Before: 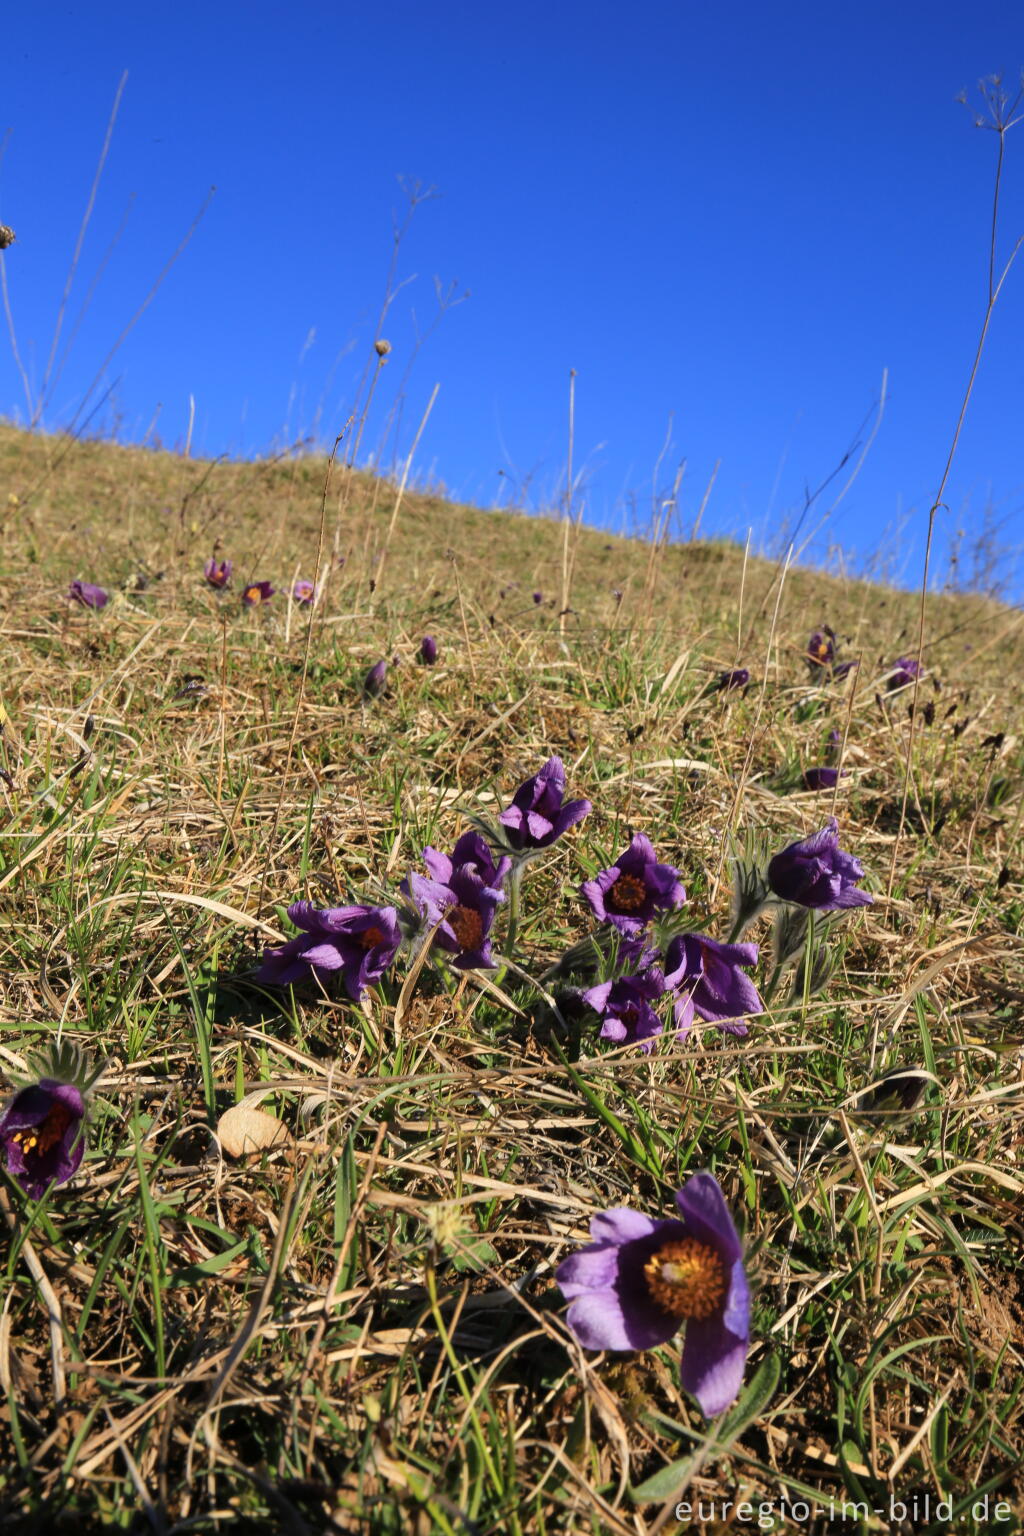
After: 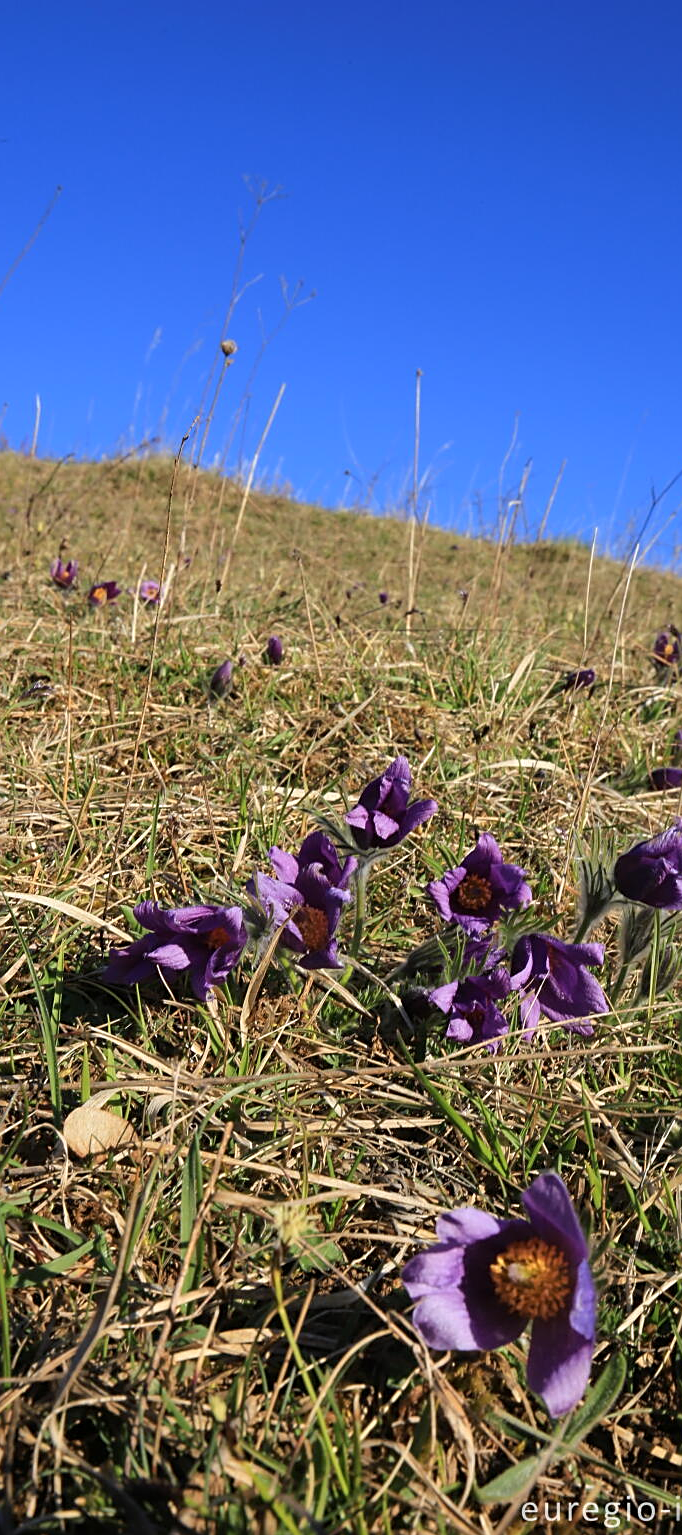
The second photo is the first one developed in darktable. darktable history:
crop and rotate: left 15.055%, right 18.278%
white balance: red 0.988, blue 1.017
sharpen: on, module defaults
